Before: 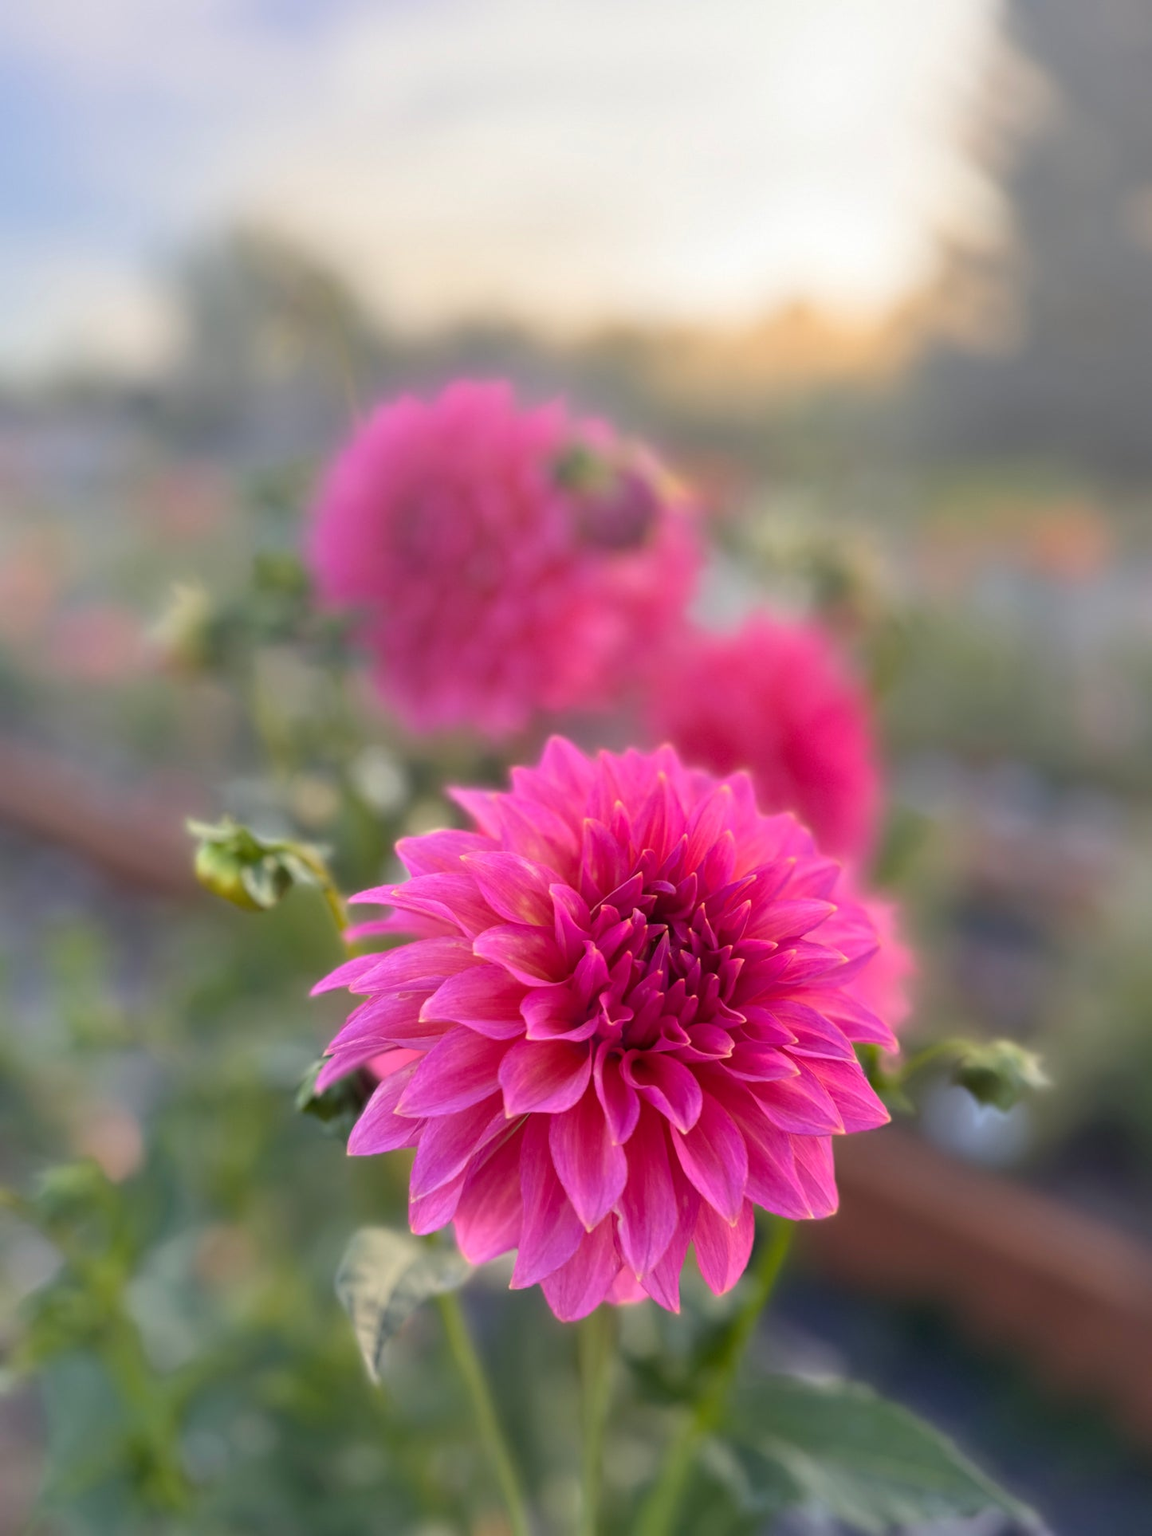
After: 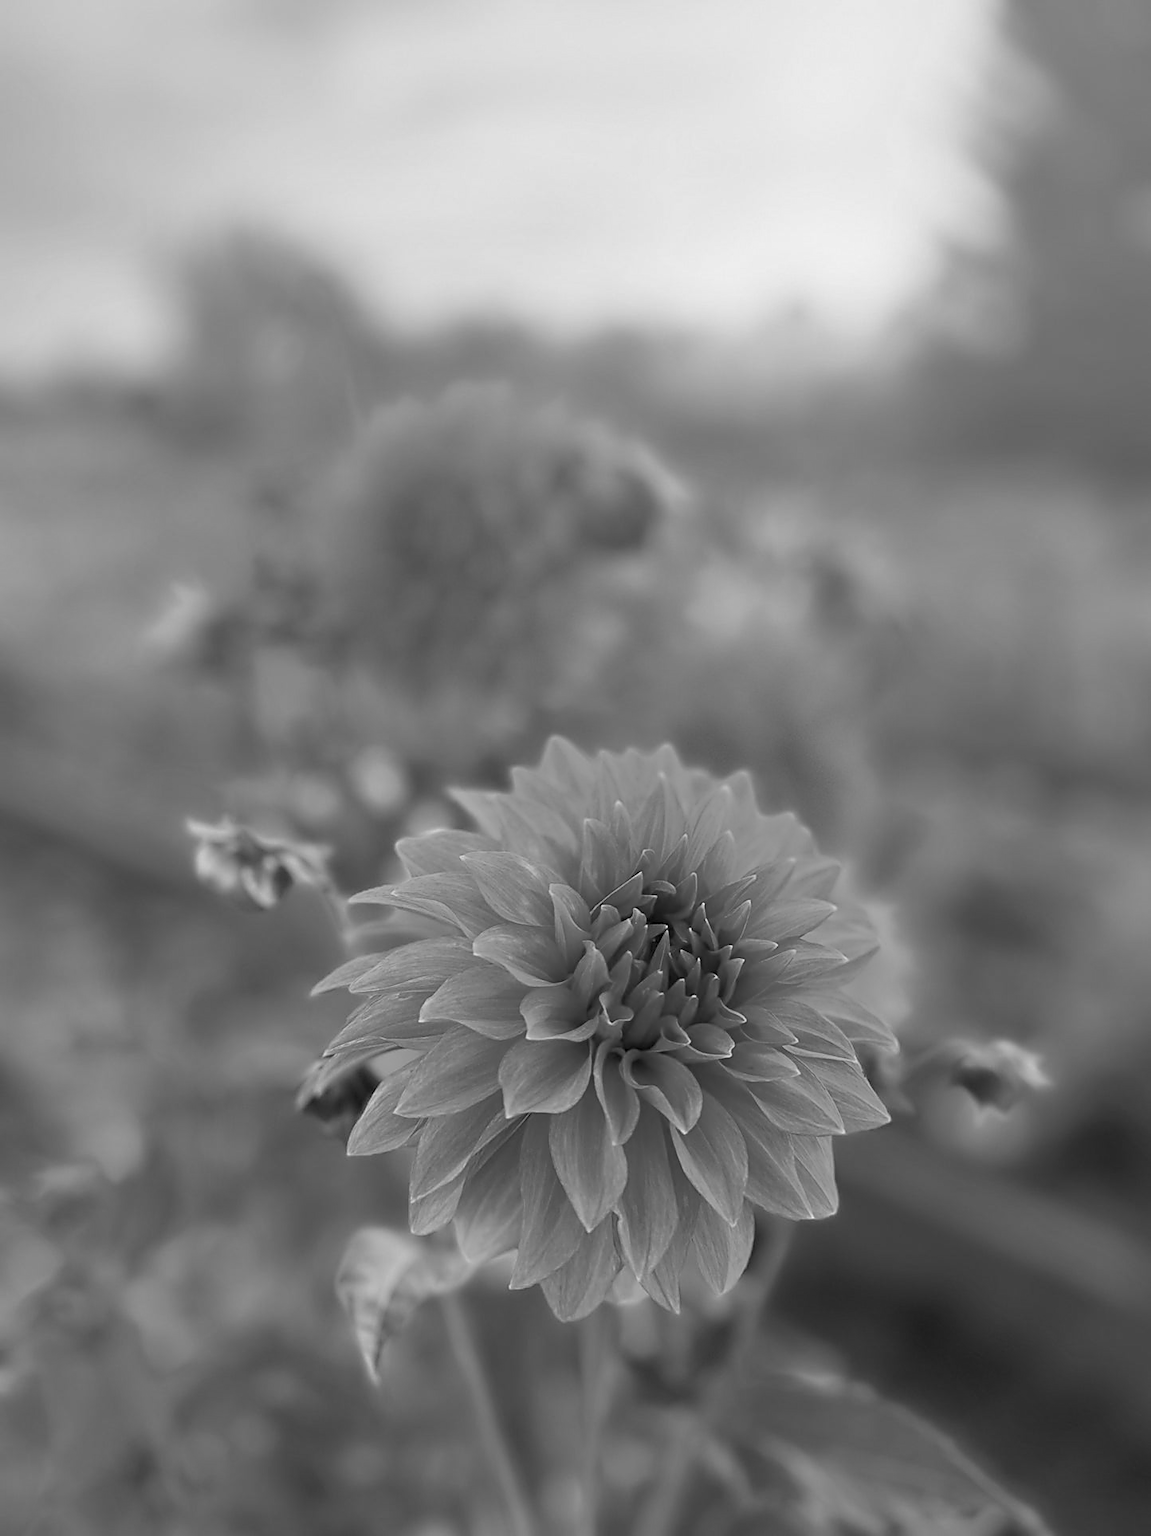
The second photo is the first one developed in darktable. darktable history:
monochrome: a 73.58, b 64.21
white balance: red 1.004, blue 1.024
sharpen: radius 1.4, amount 1.25, threshold 0.7
